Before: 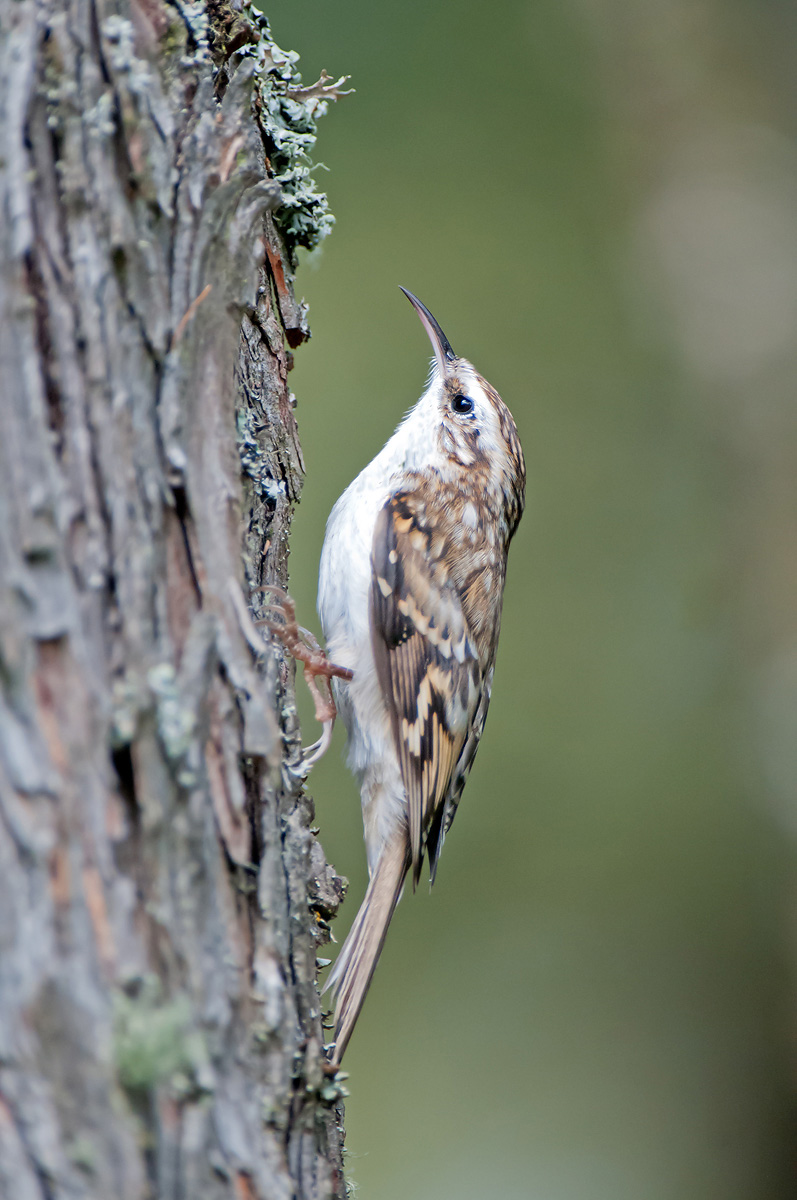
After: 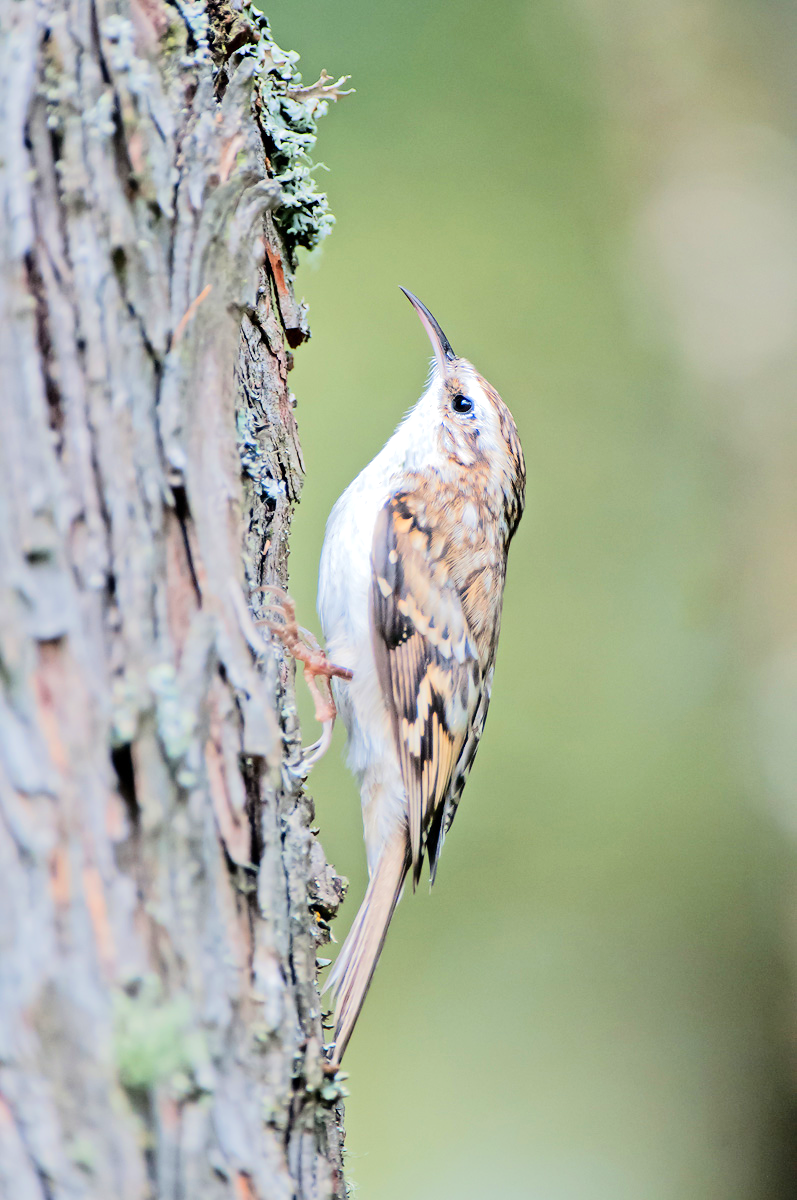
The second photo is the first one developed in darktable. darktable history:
tone equalizer: -7 EV 0.141 EV, -6 EV 0.638 EV, -5 EV 1.16 EV, -4 EV 1.31 EV, -3 EV 1.16 EV, -2 EV 0.6 EV, -1 EV 0.165 EV, edges refinement/feathering 500, mask exposure compensation -1.57 EV, preserve details no
